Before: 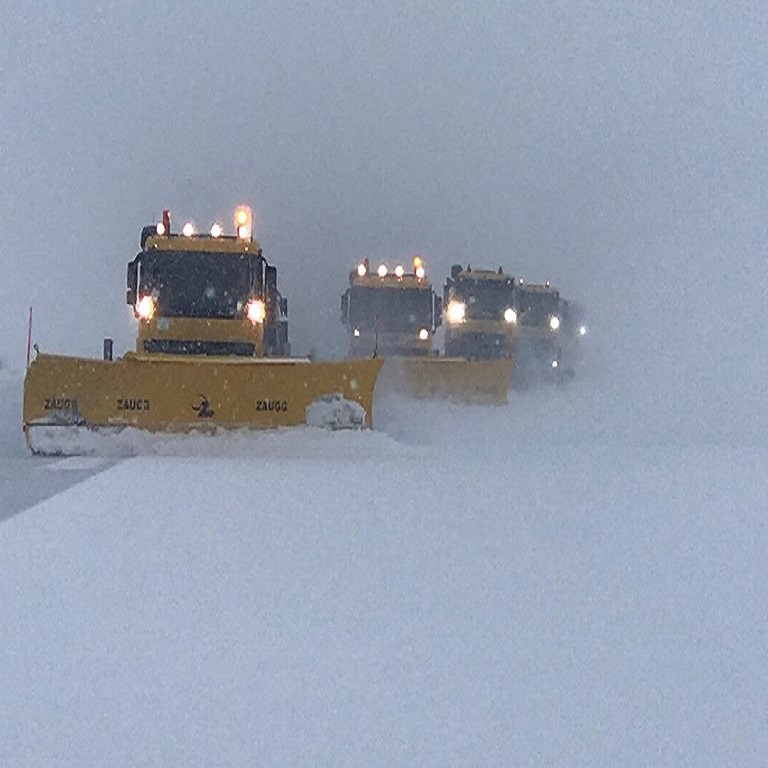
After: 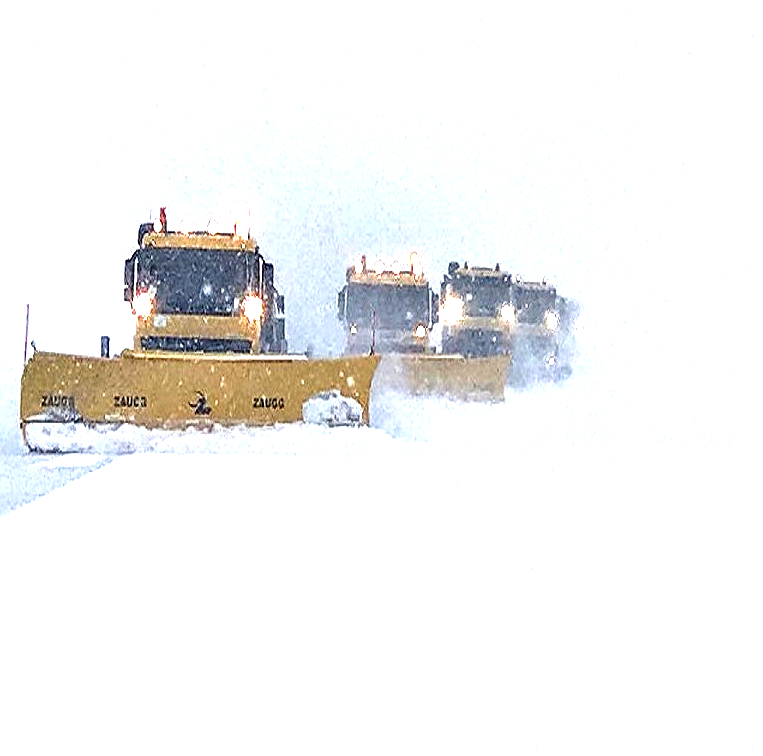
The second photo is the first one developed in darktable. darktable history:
crop: left 0.47%, top 0.516%, right 0.171%, bottom 0.95%
local contrast: on, module defaults
exposure: black level correction 0.001, exposure 1.841 EV, compensate highlight preservation false
contrast equalizer: y [[0.6 ×6], [0.55 ×6], [0 ×6], [0 ×6], [0 ×6]]
sharpen: radius 1.817, amount 0.411, threshold 1.2
